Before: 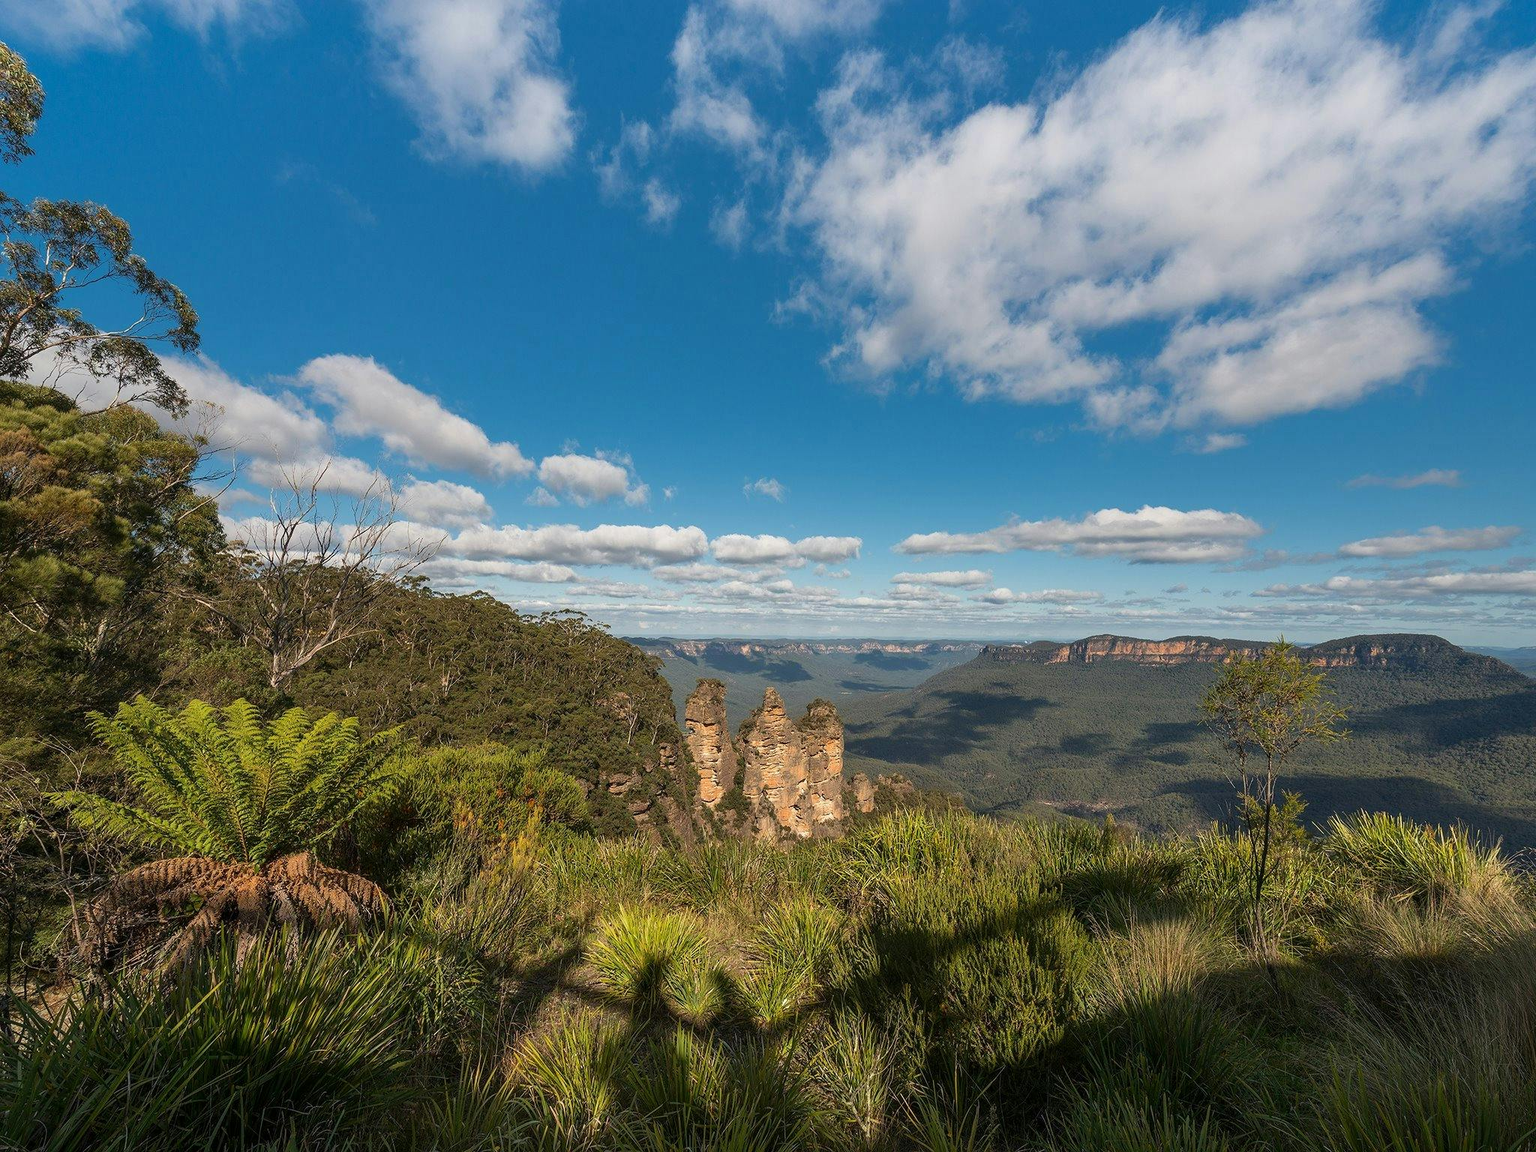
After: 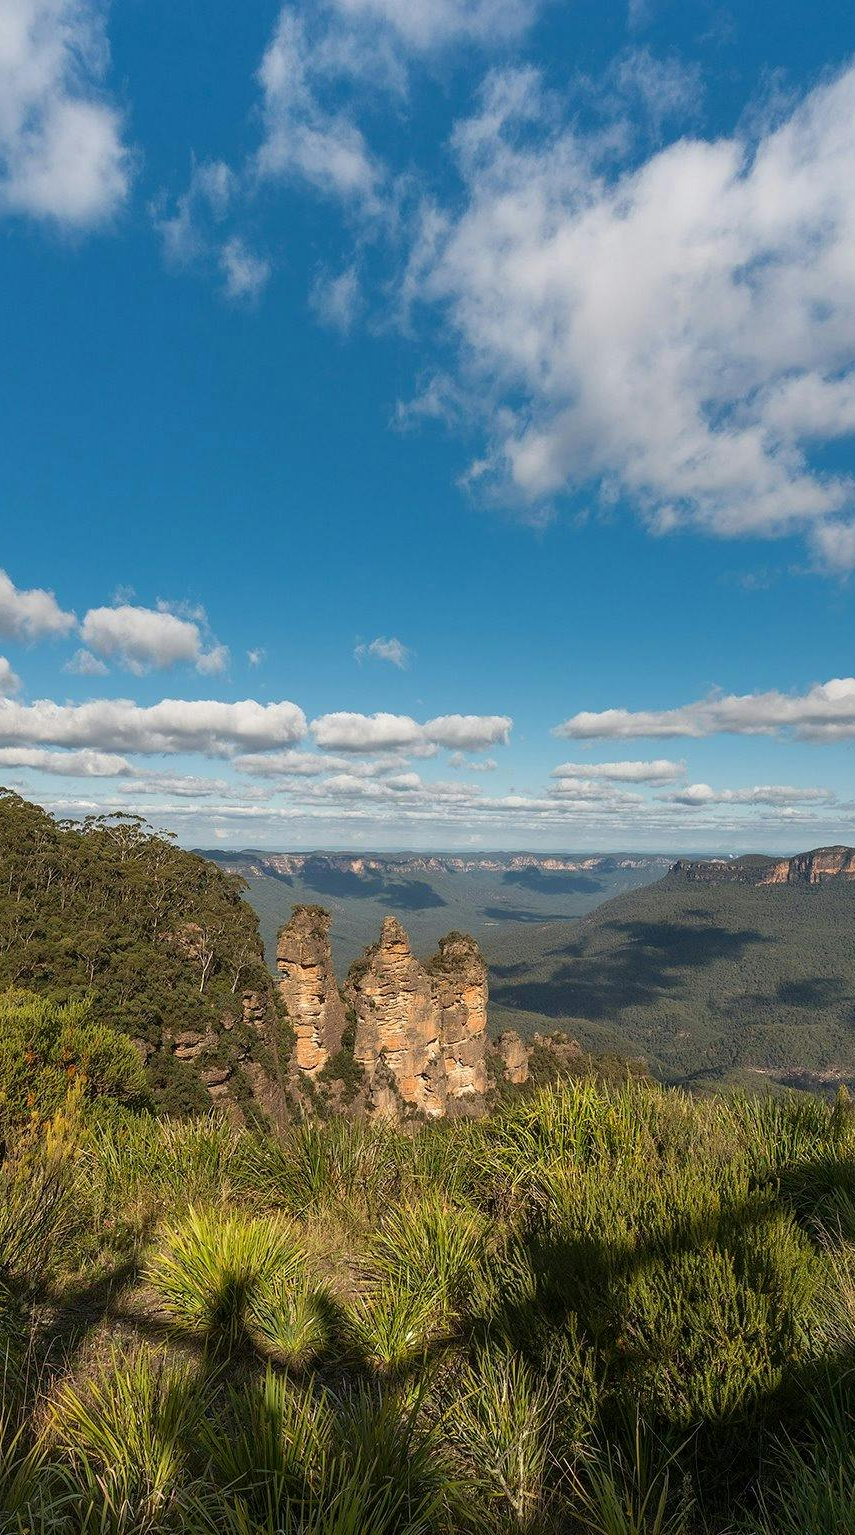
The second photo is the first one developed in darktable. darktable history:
crop: left 31.125%, right 27.096%
